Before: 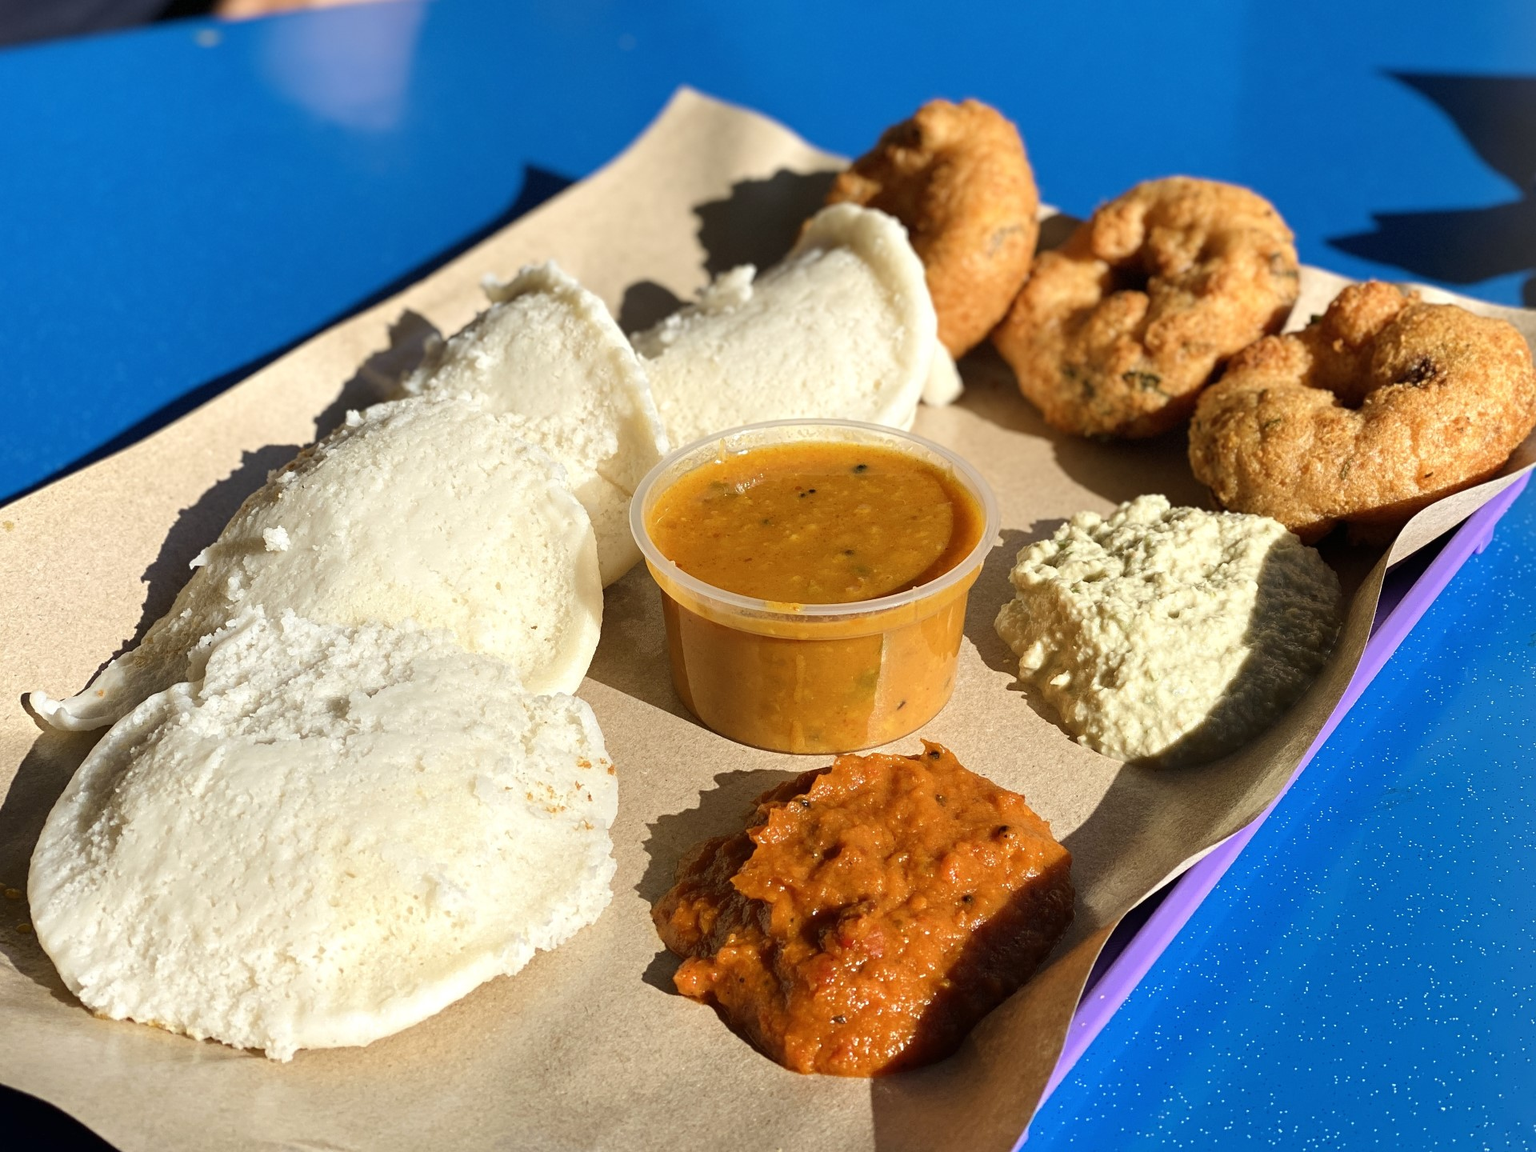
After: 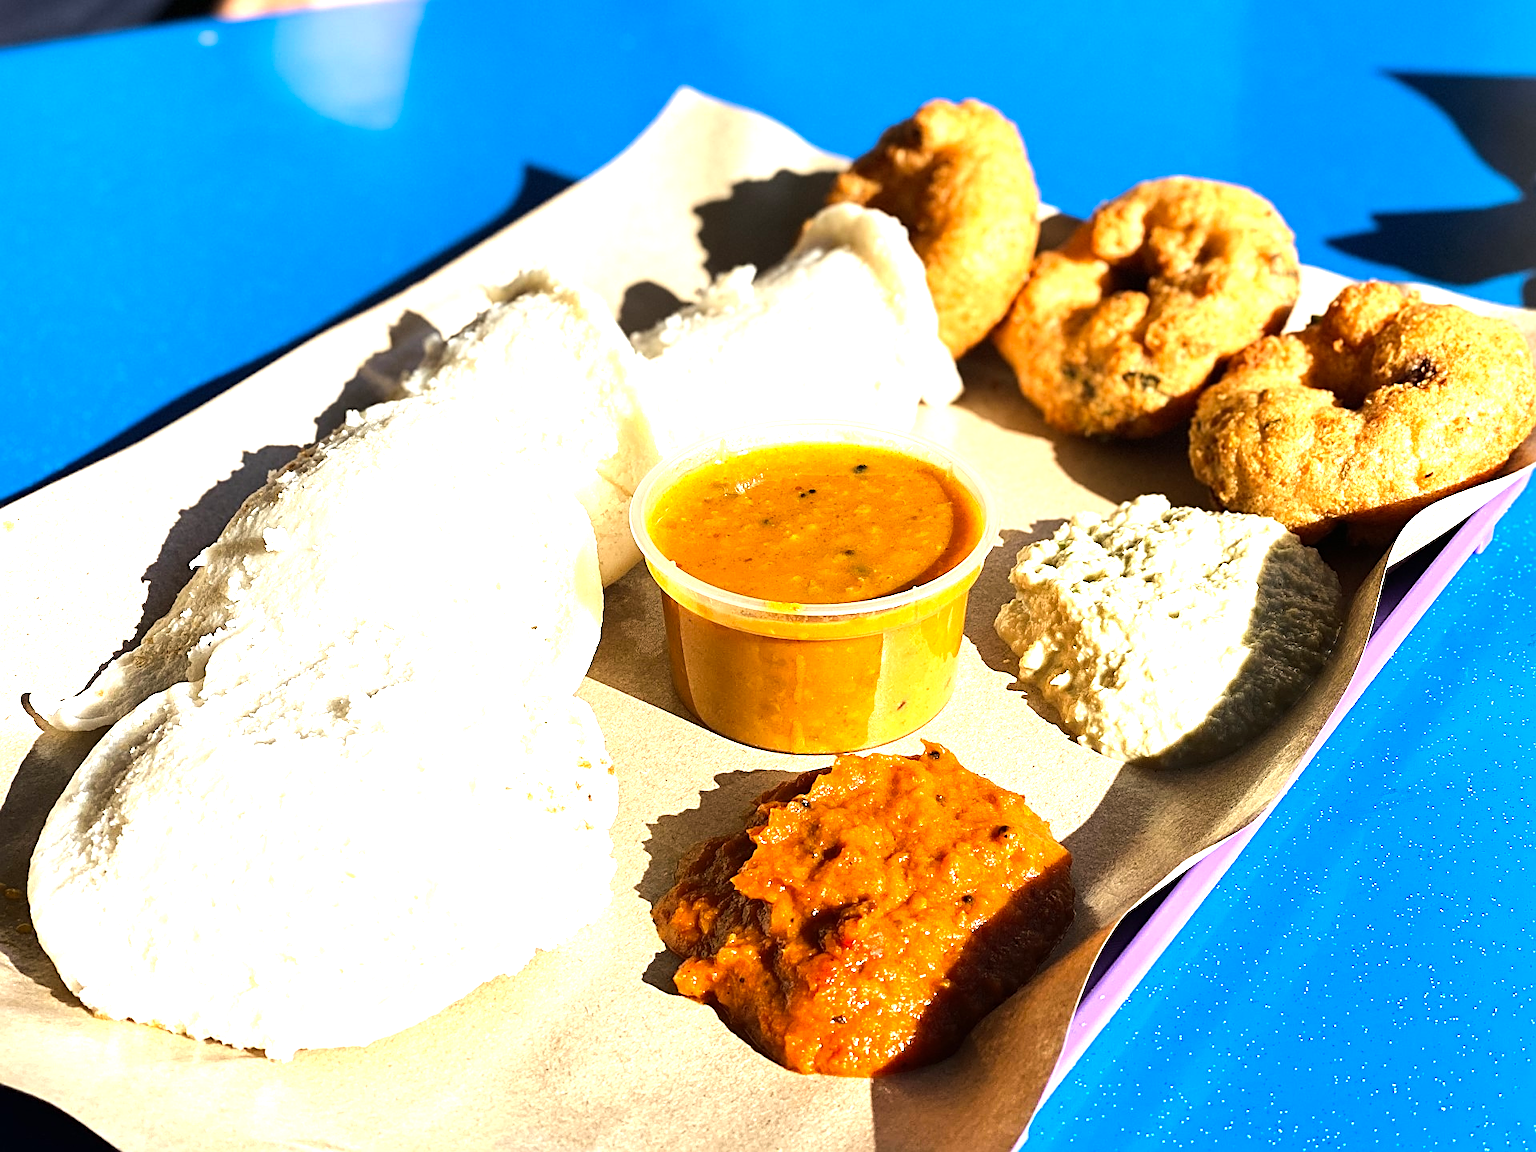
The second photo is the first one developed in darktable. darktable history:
sharpen: on, module defaults
tone equalizer: -8 EV -0.762 EV, -7 EV -0.691 EV, -6 EV -0.597 EV, -5 EV -0.404 EV, -3 EV 0.391 EV, -2 EV 0.6 EV, -1 EV 0.692 EV, +0 EV 0.772 EV, edges refinement/feathering 500, mask exposure compensation -1.57 EV, preserve details no
exposure: exposure 0.666 EV, compensate exposure bias true, compensate highlight preservation false
